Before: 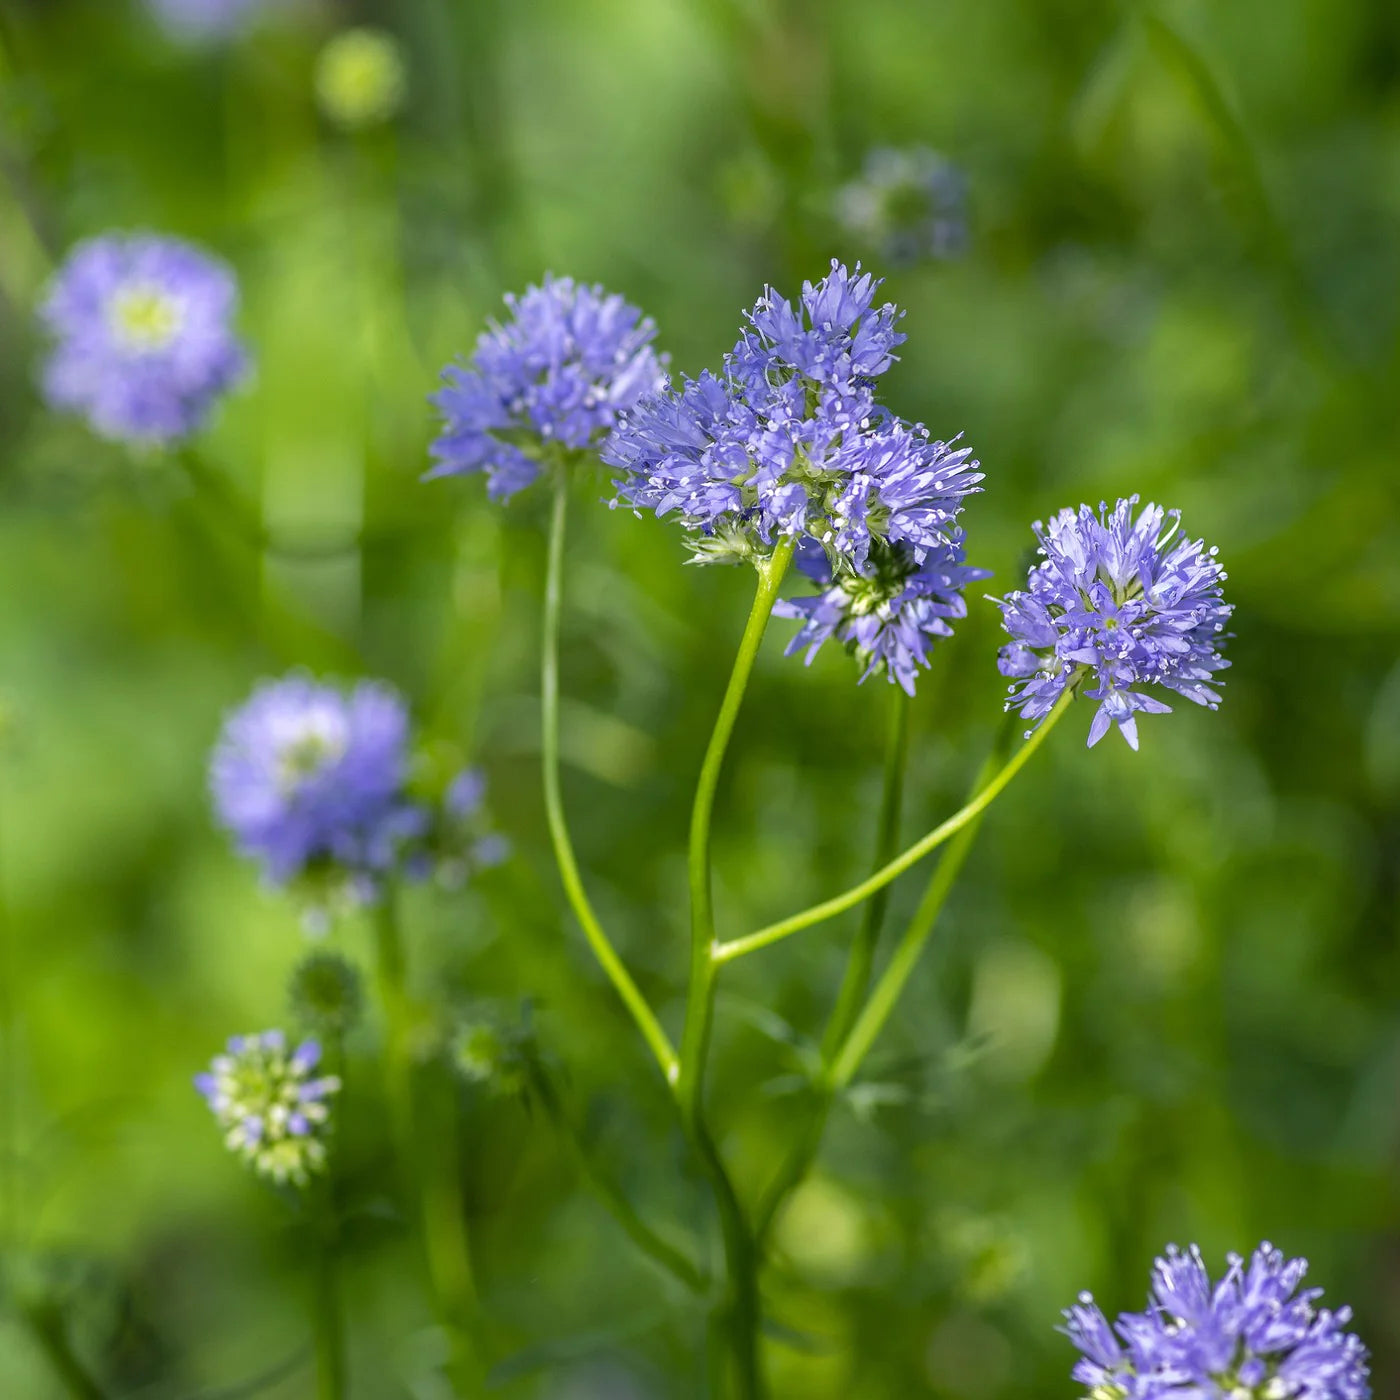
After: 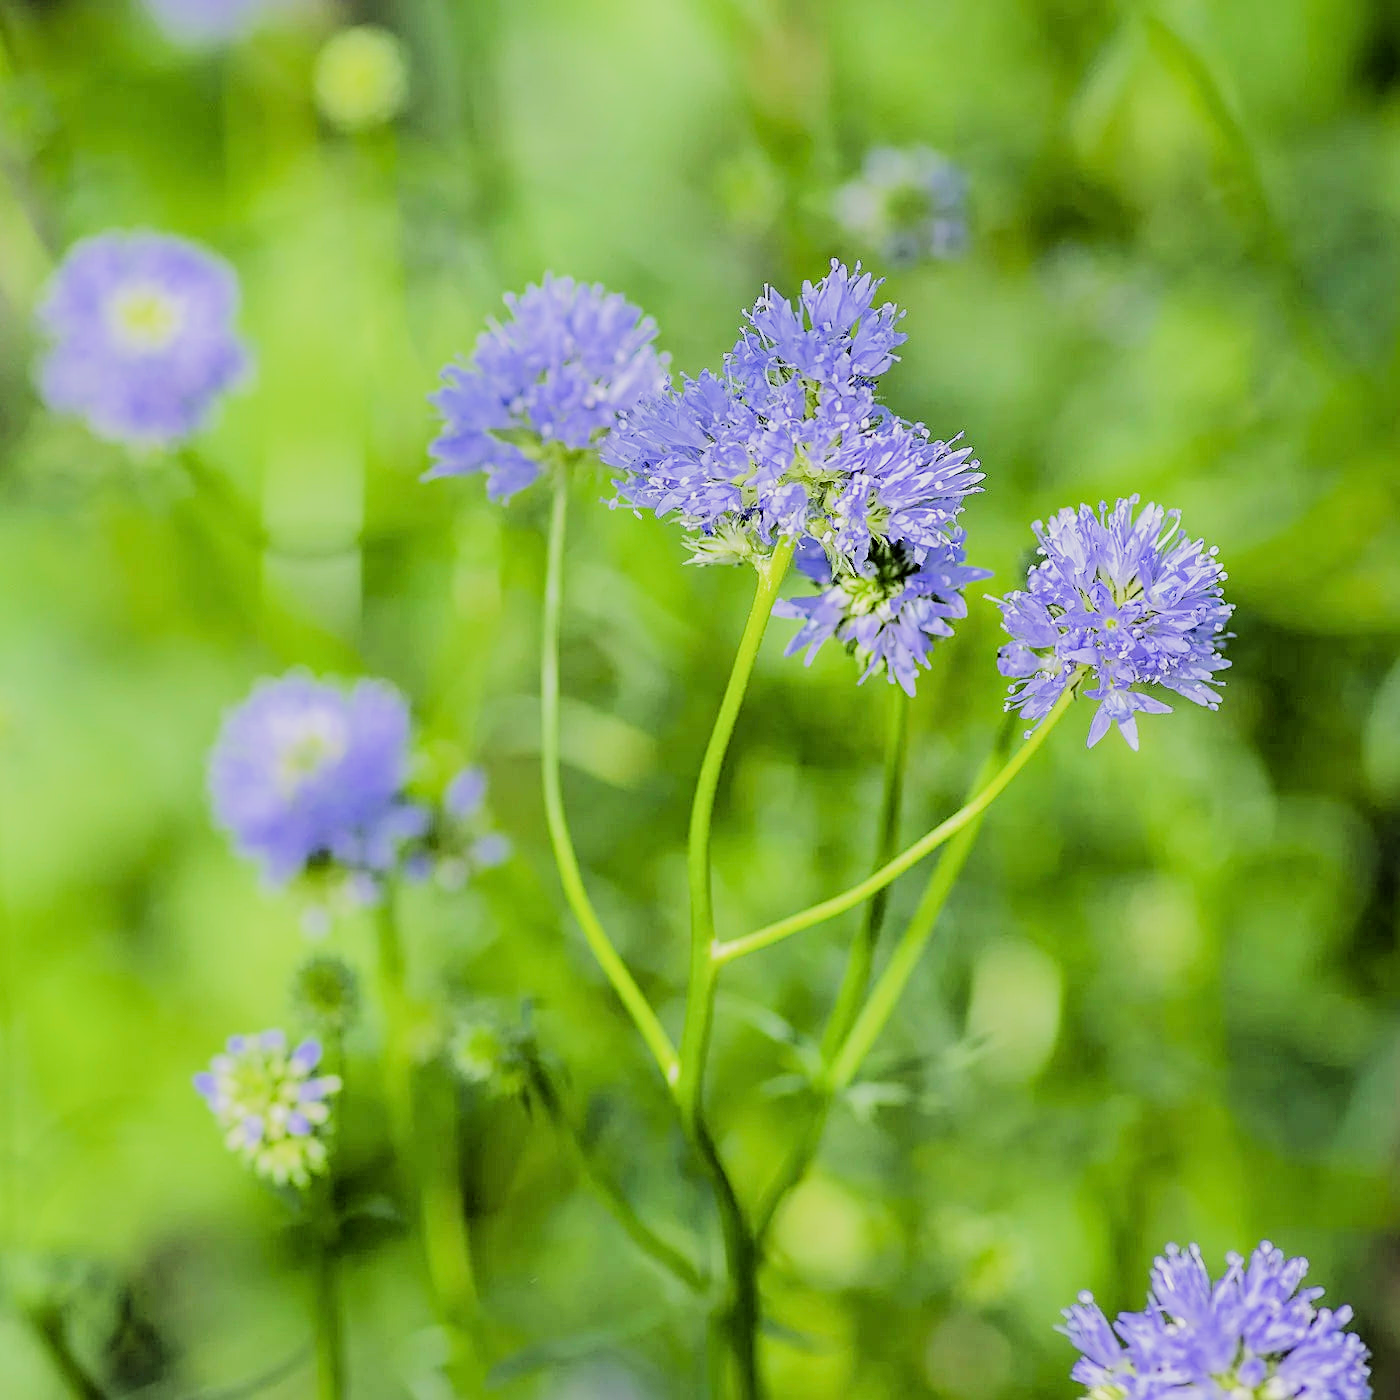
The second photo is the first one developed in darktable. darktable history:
tone equalizer: -7 EV 0.145 EV, -6 EV 0.575 EV, -5 EV 1.12 EV, -4 EV 1.33 EV, -3 EV 1.13 EV, -2 EV 0.6 EV, -1 EV 0.158 EV, edges refinement/feathering 500, mask exposure compensation -1.57 EV, preserve details no
filmic rgb: black relative exposure -5.11 EV, white relative exposure 3.96 EV, hardness 2.89, contrast 1.095, highlights saturation mix -18.76%
sharpen: on, module defaults
